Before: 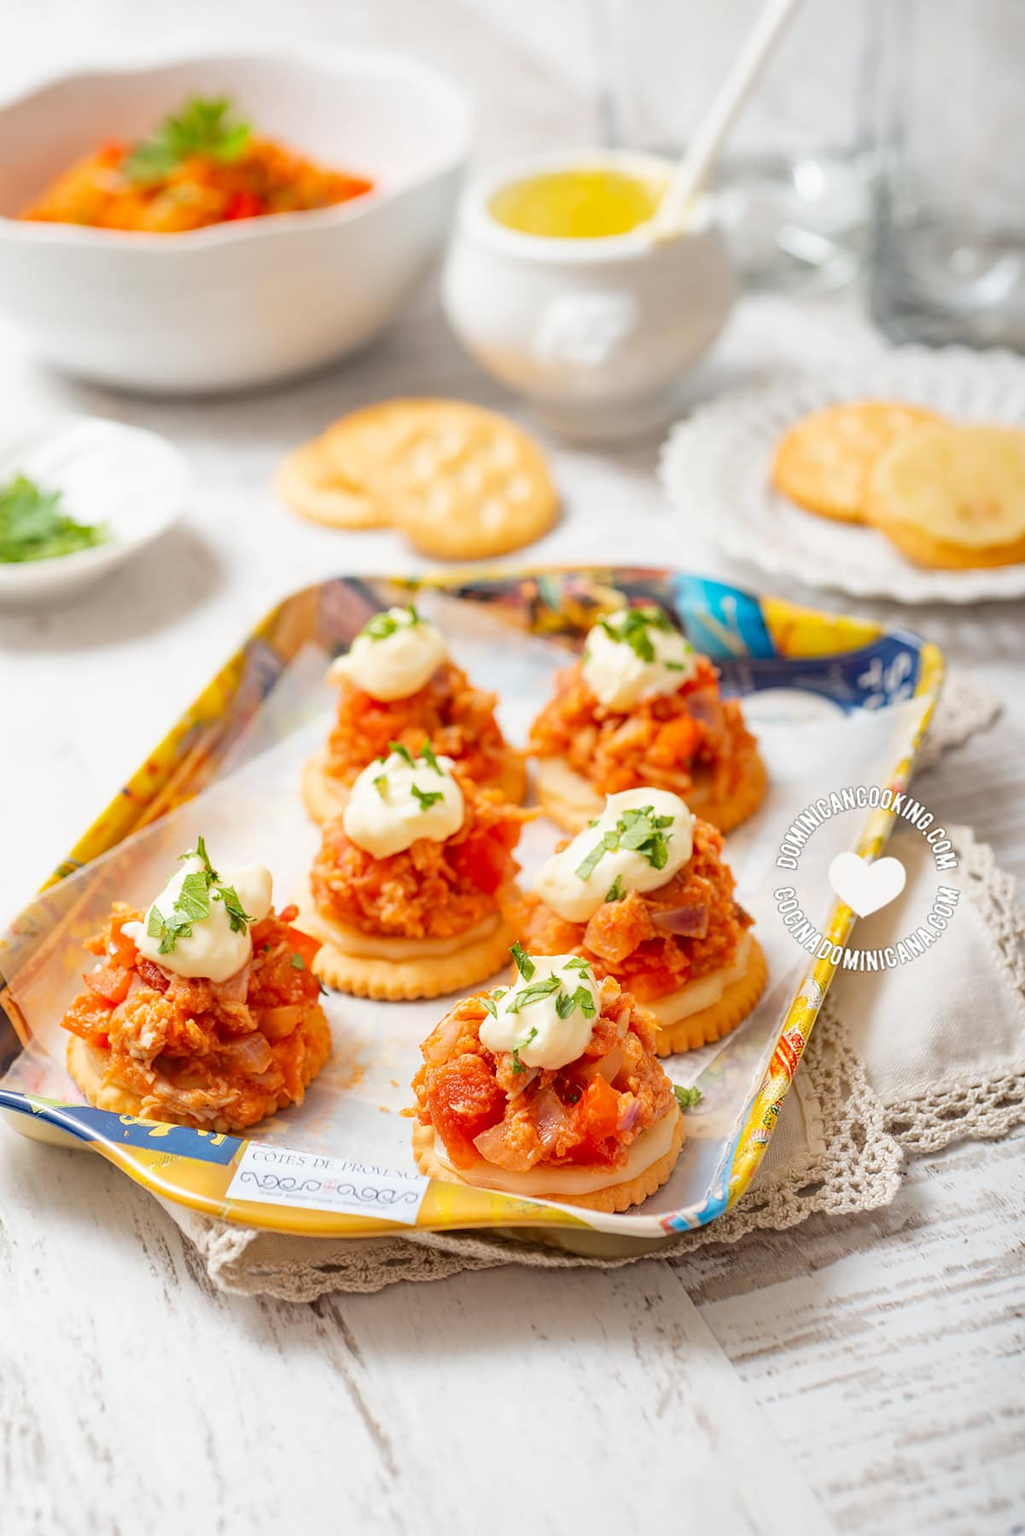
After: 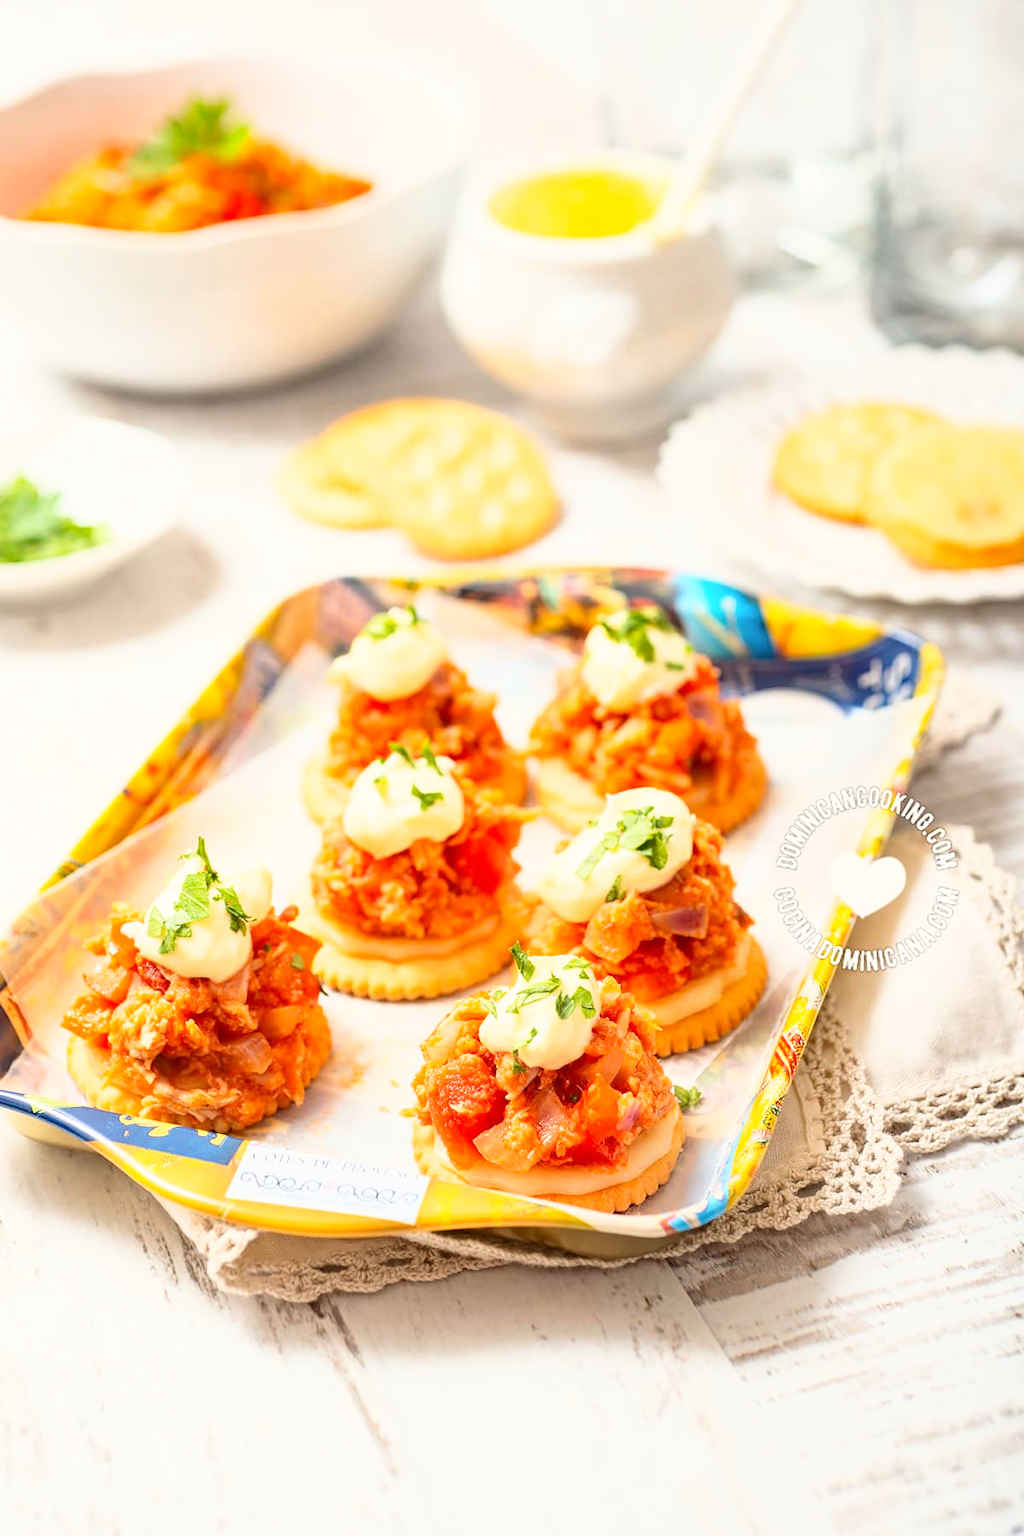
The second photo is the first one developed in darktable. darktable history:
base curve: curves: ch0 [(0, 0) (0.557, 0.834) (1, 1)]
color correction: highlights b* 3
